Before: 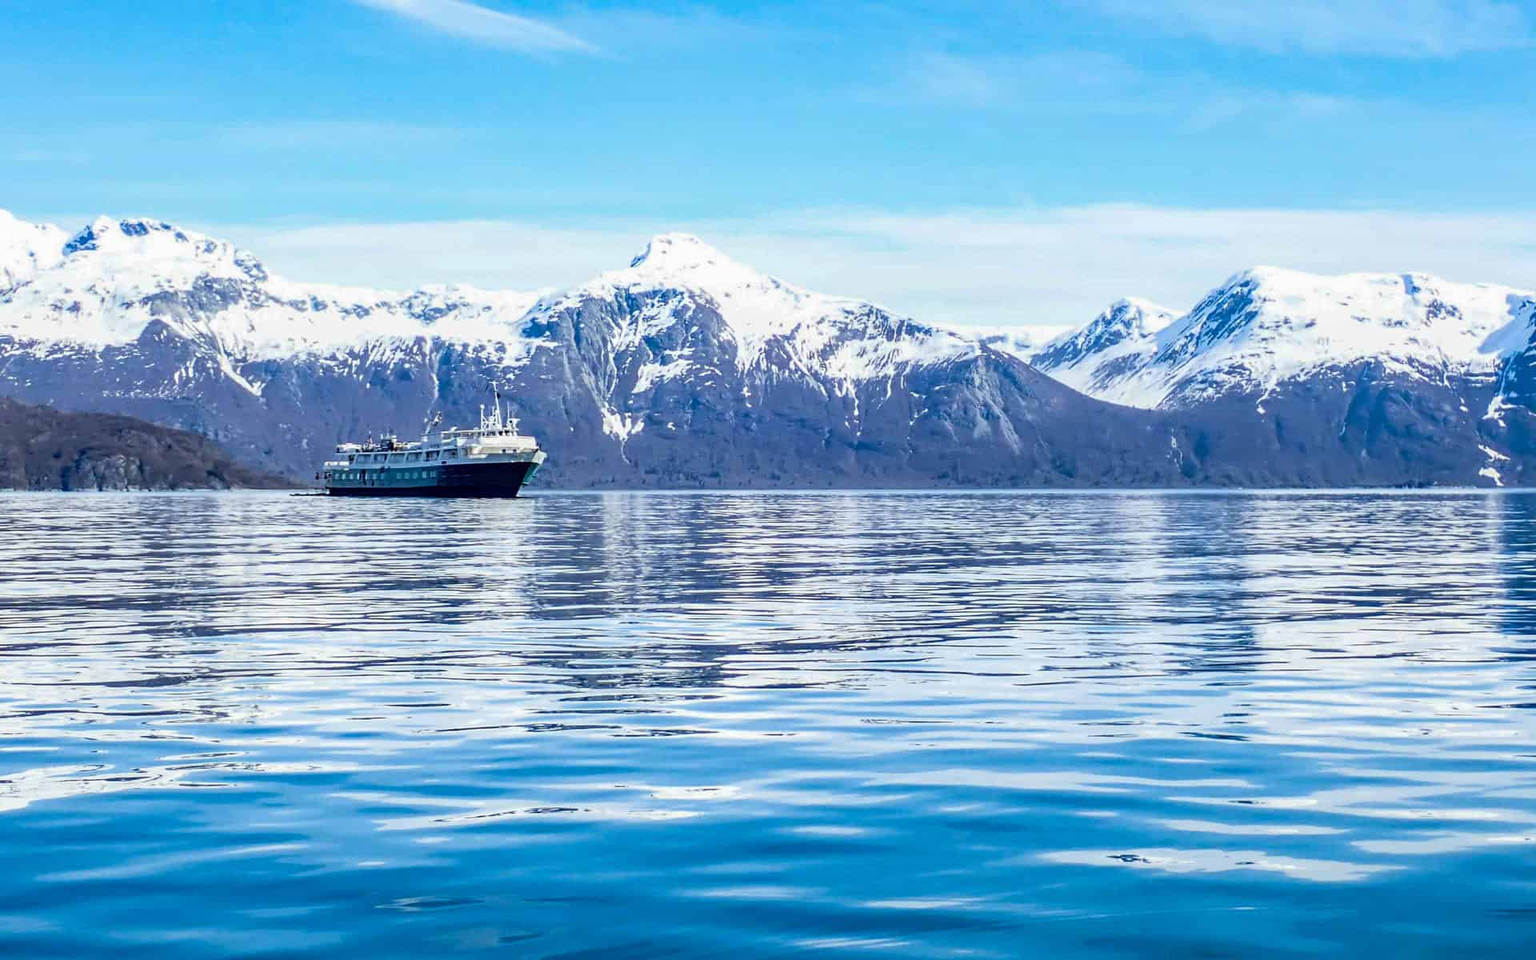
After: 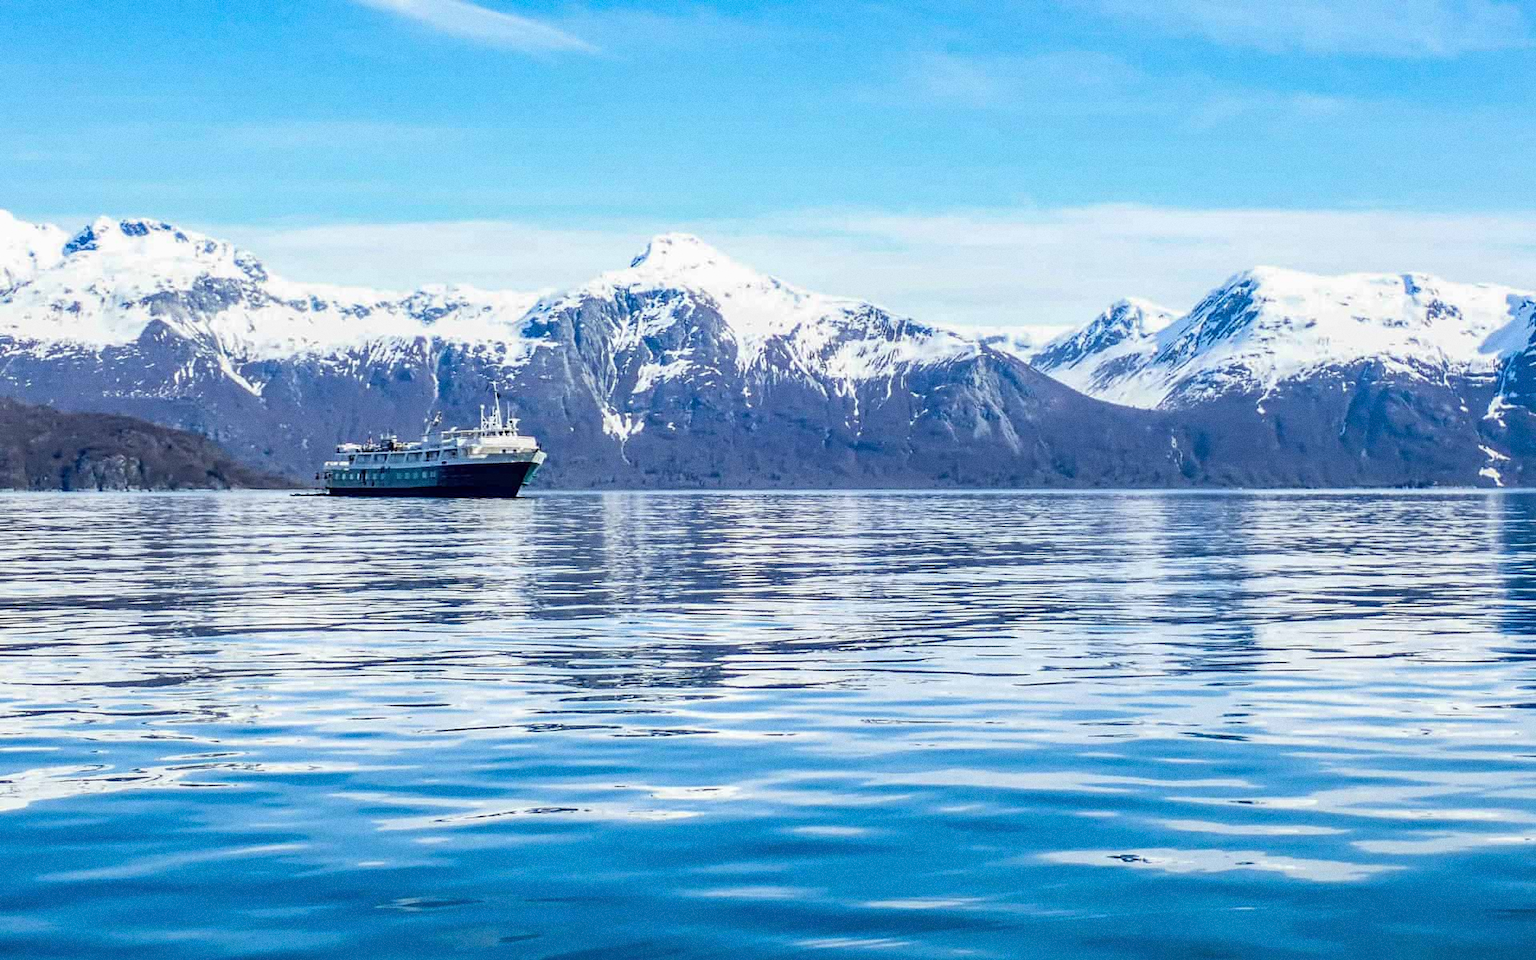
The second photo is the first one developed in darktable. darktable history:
grain "film": coarseness 0.09 ISO
